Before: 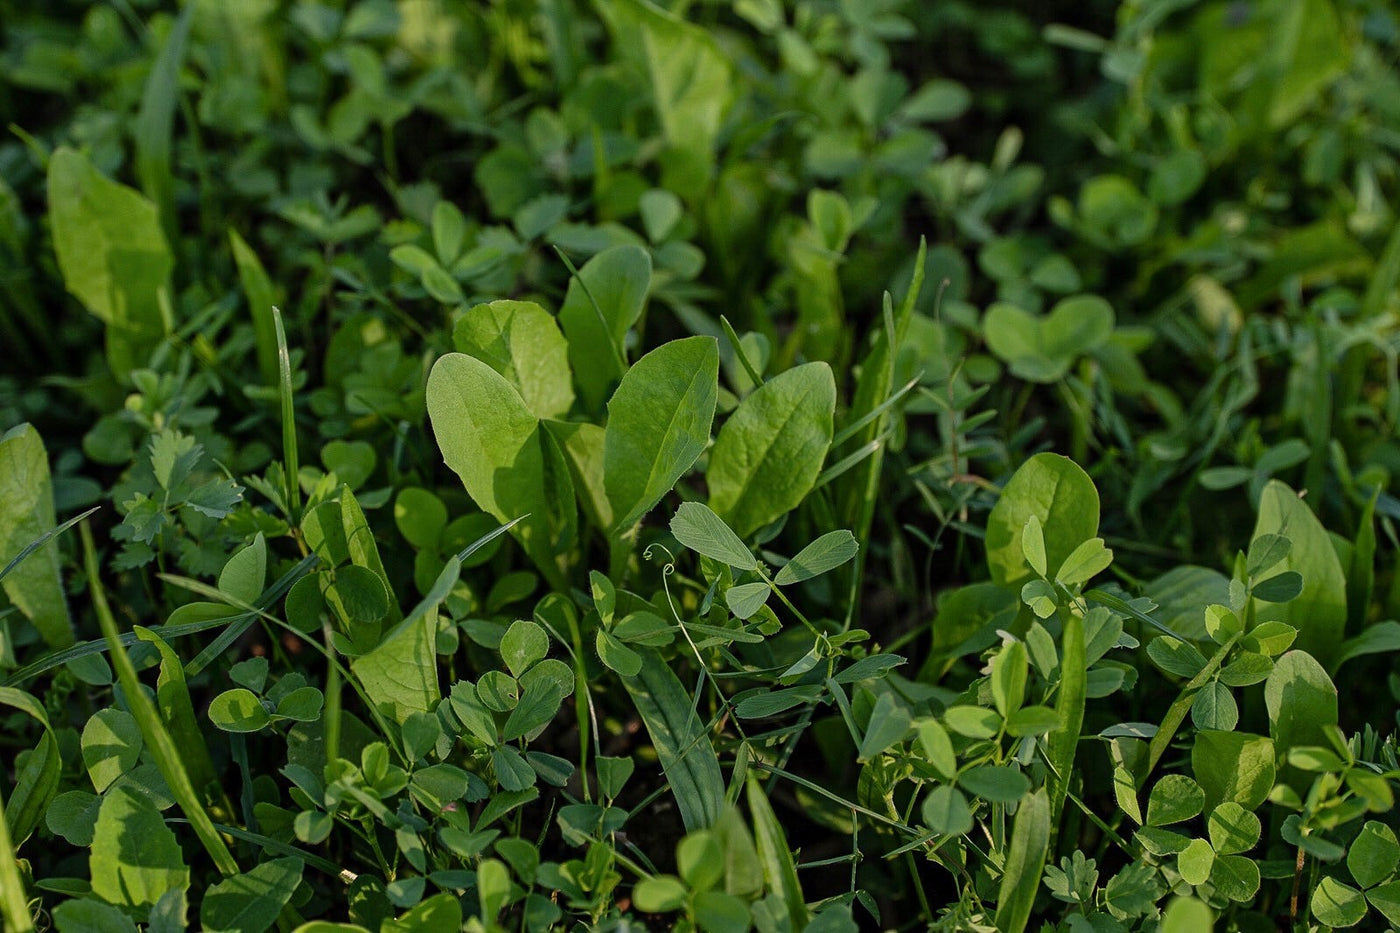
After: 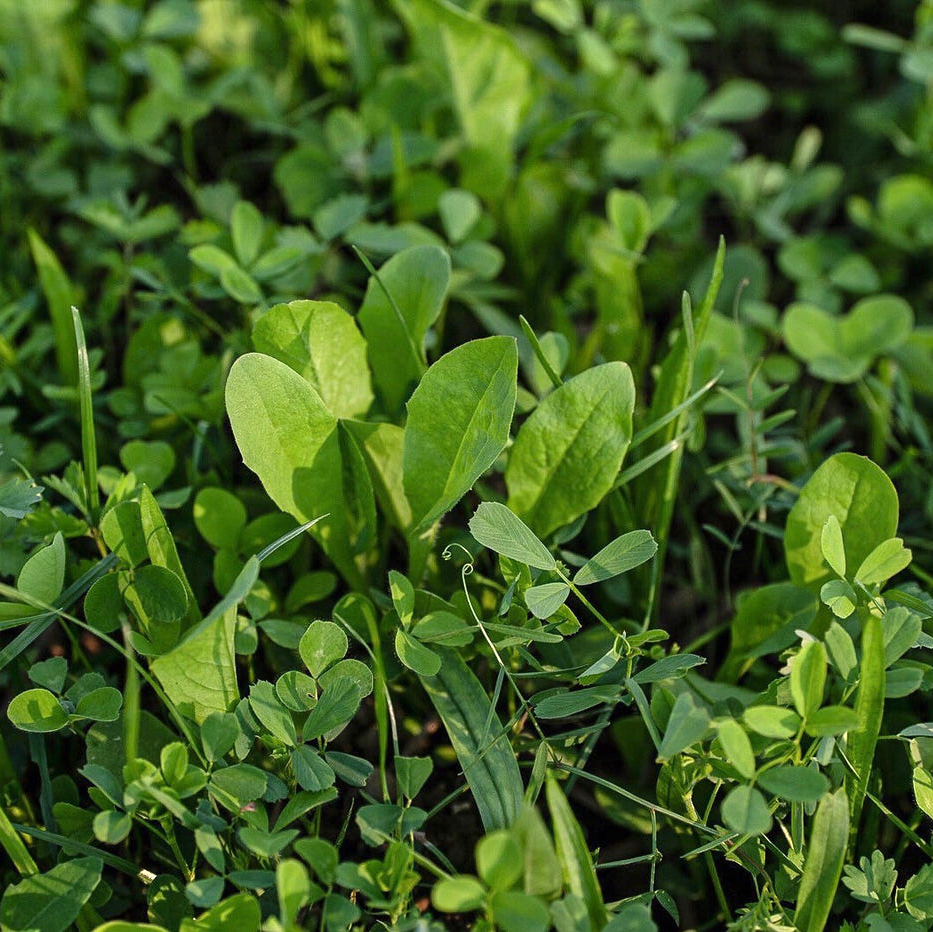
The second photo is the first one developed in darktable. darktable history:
exposure: black level correction 0, exposure 0.7 EV, compensate exposure bias true, compensate highlight preservation false
crop and rotate: left 14.436%, right 18.898%
